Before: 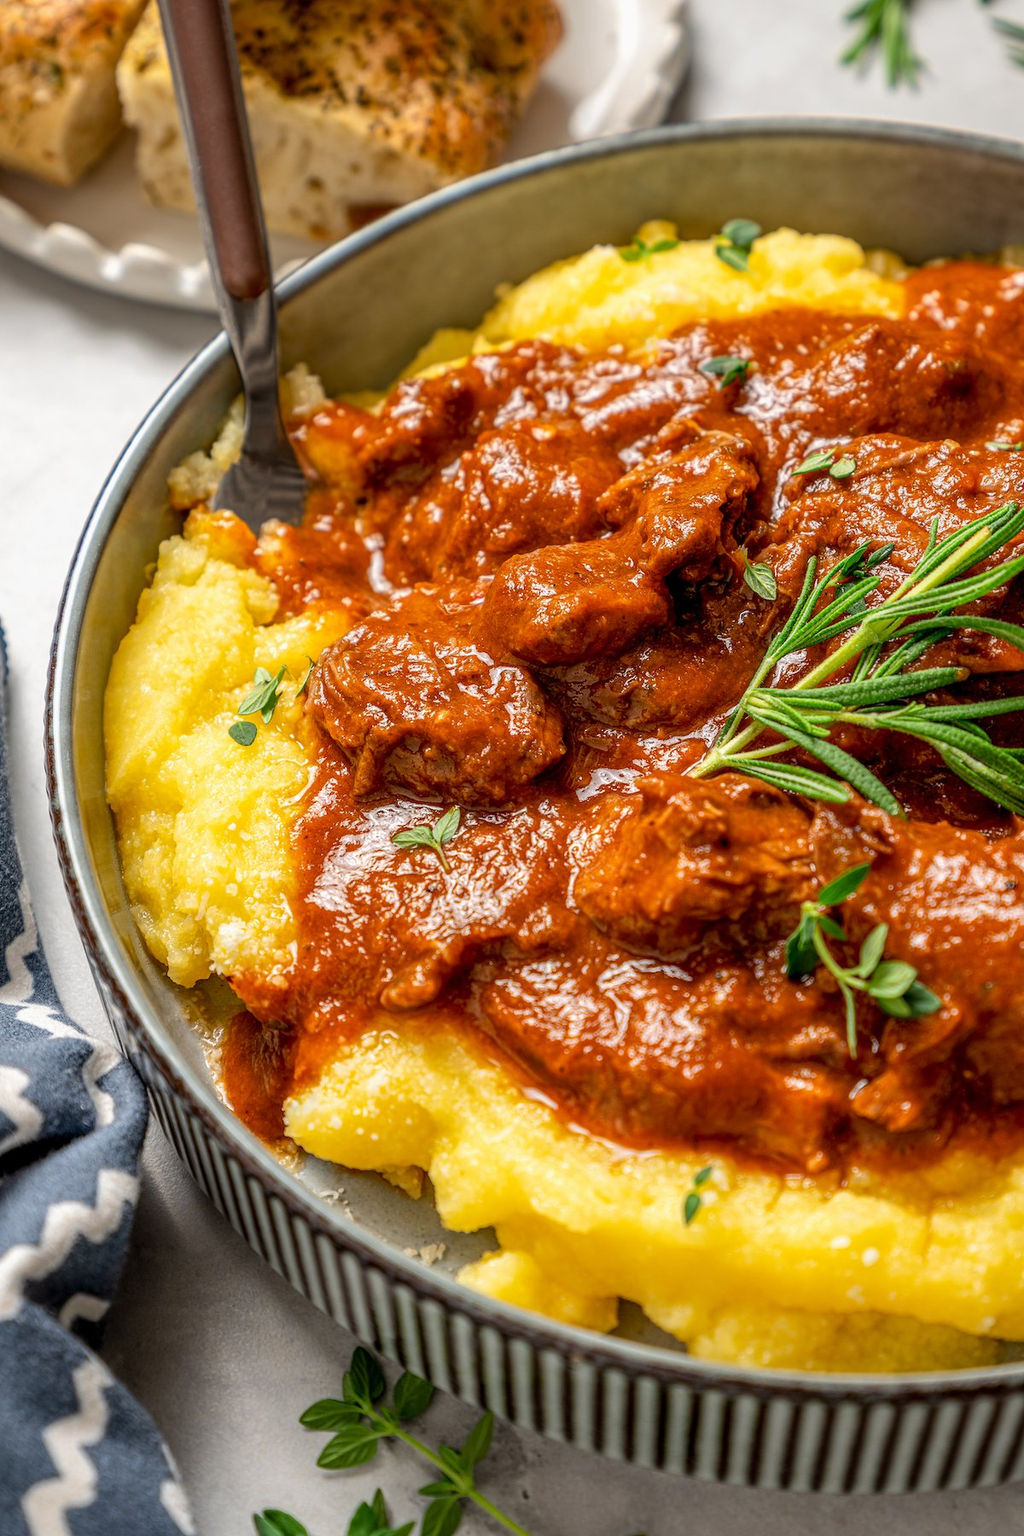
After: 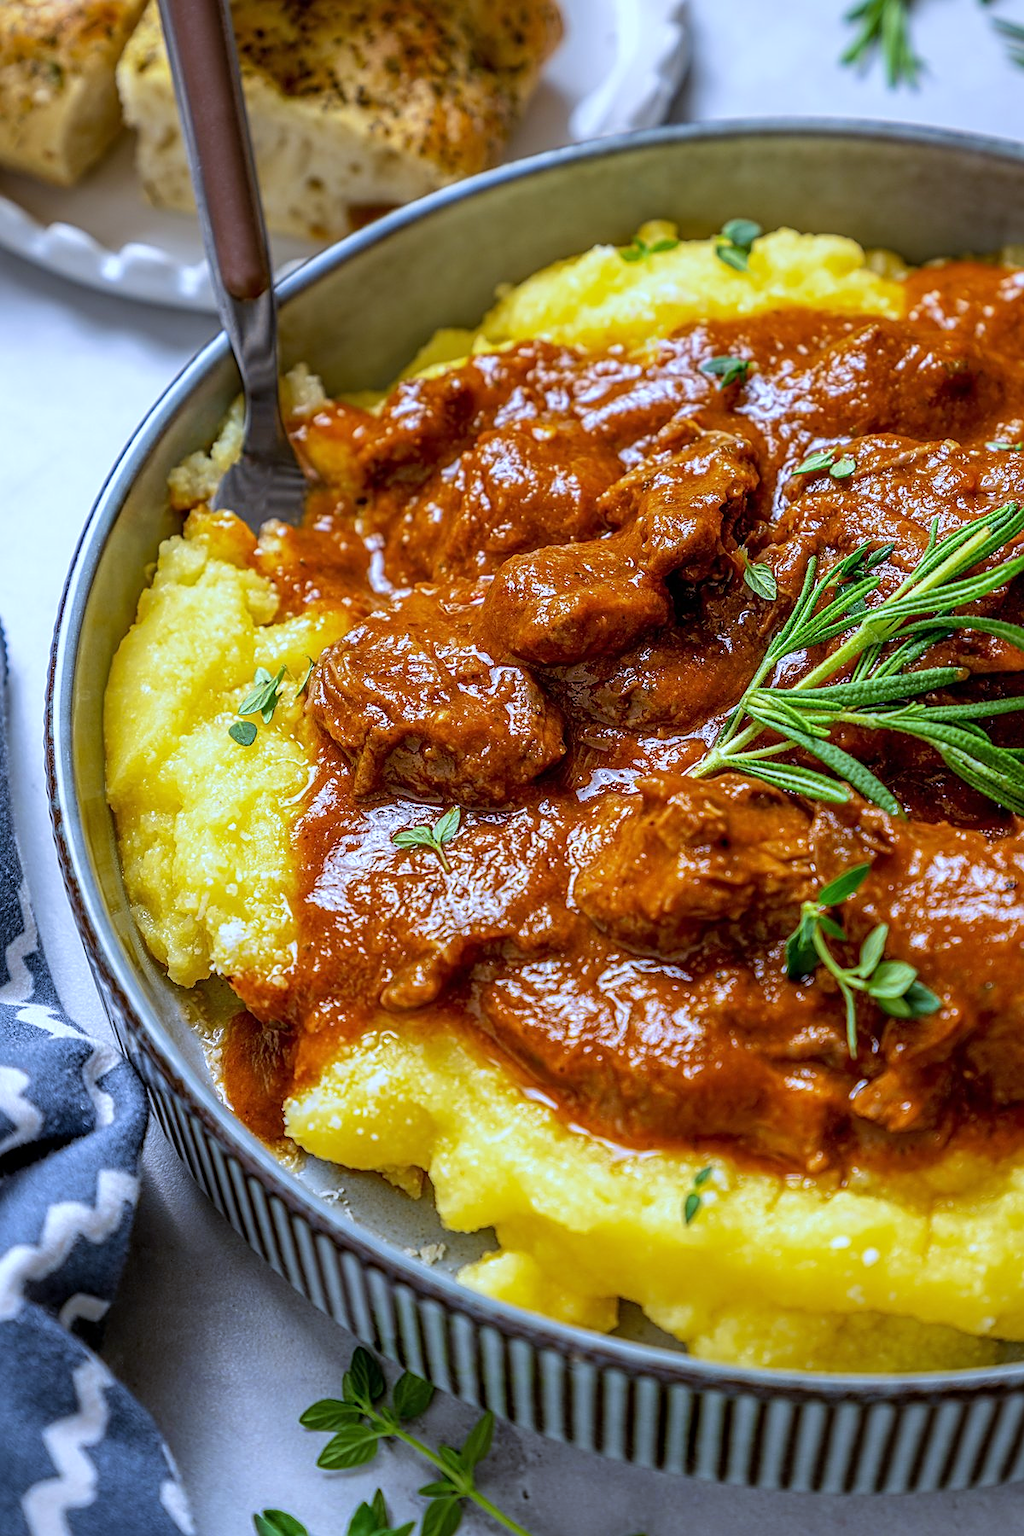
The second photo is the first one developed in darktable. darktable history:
velvia: on, module defaults
white balance: red 0.871, blue 1.249
sharpen: on, module defaults
